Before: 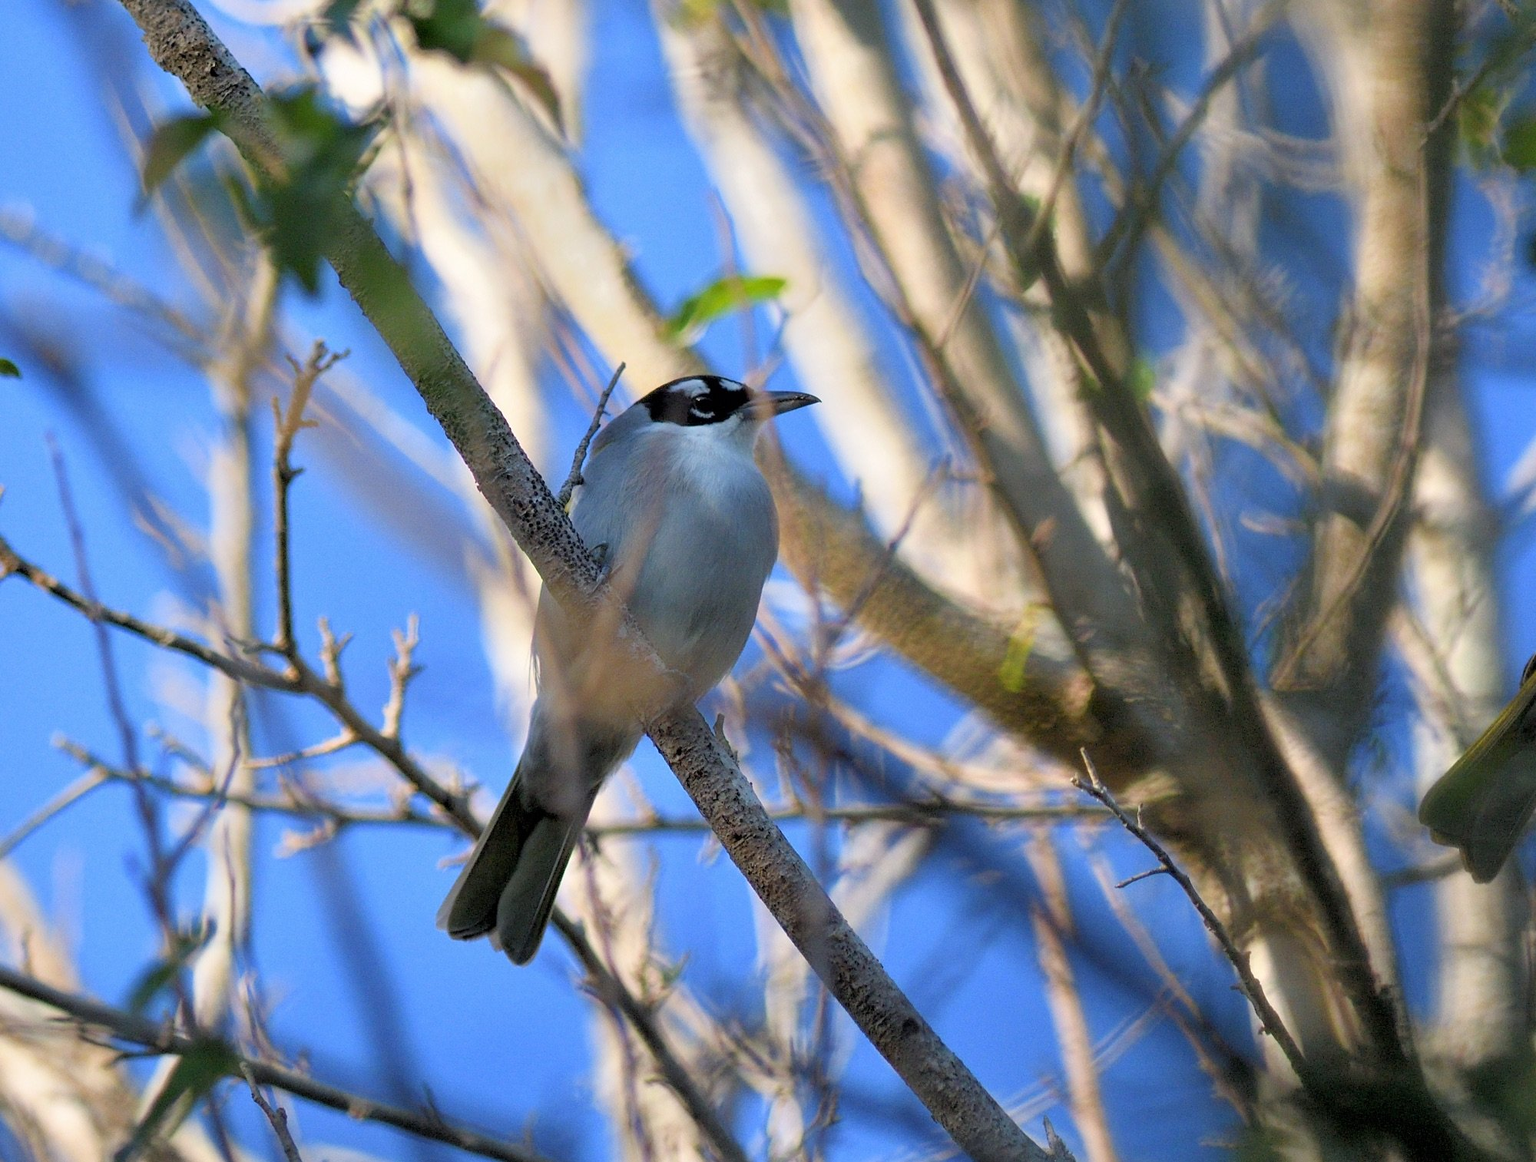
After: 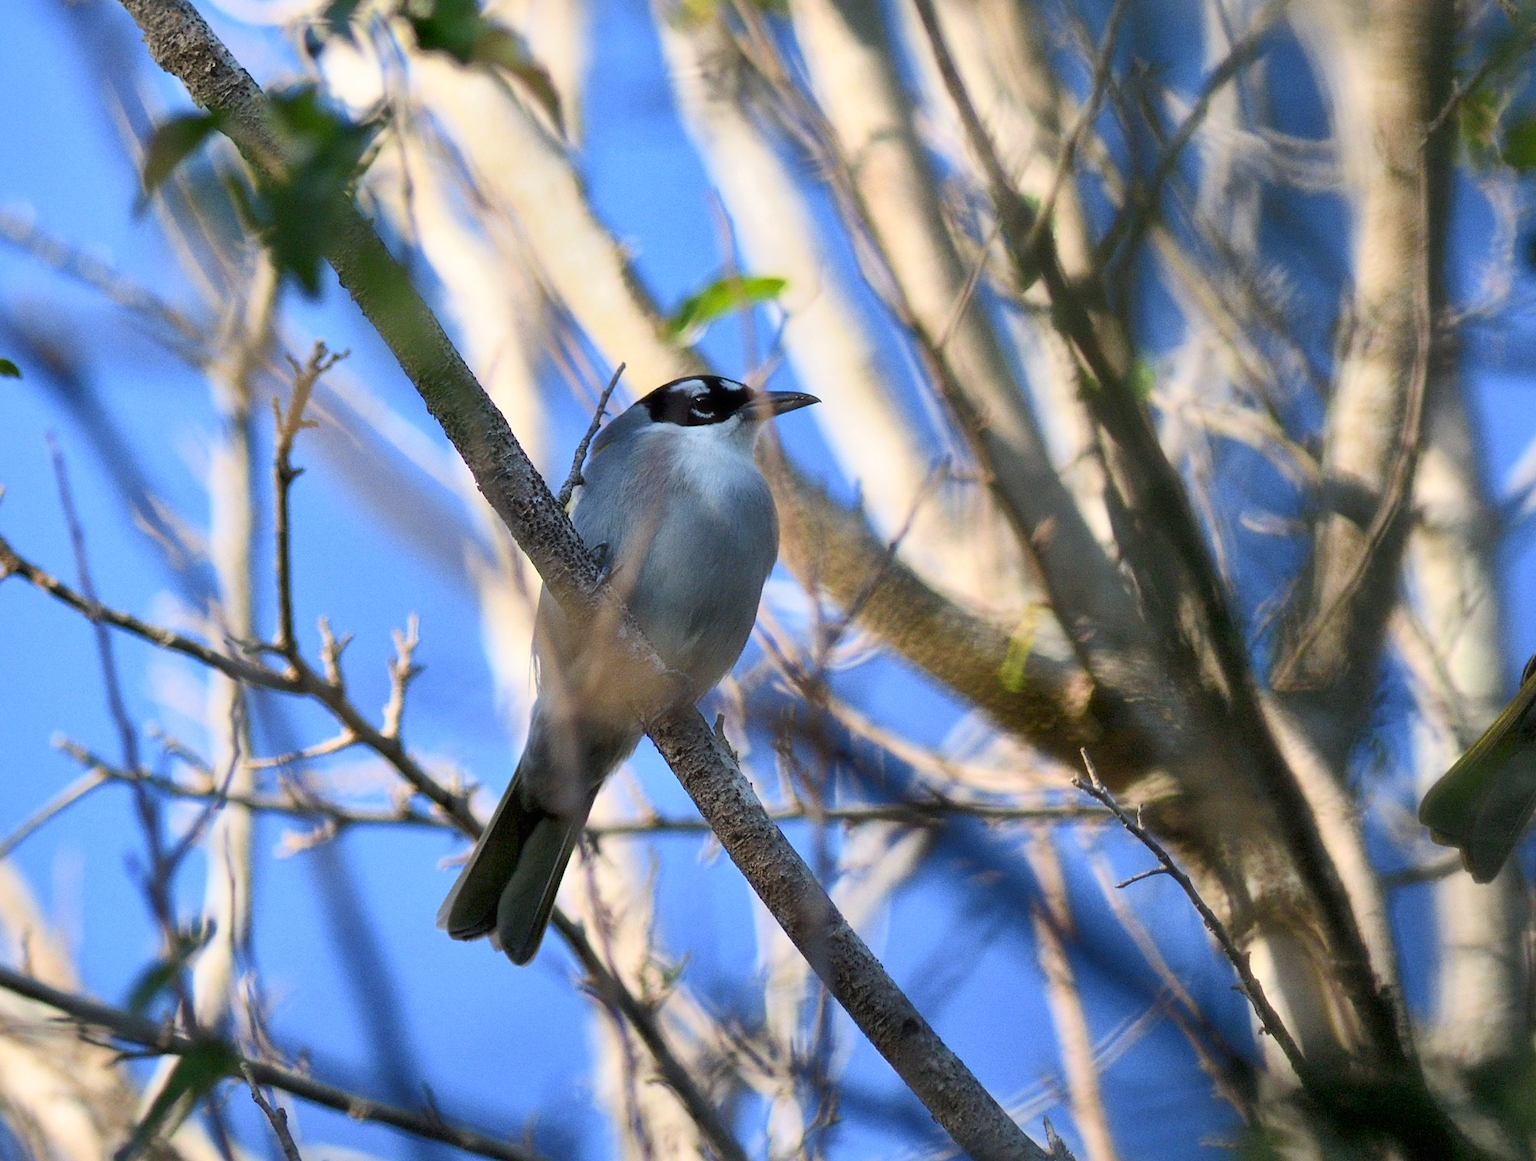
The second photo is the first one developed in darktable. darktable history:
contrast brightness saturation: contrast 0.28
shadows and highlights: on, module defaults
haze removal: strength -0.1, adaptive false
